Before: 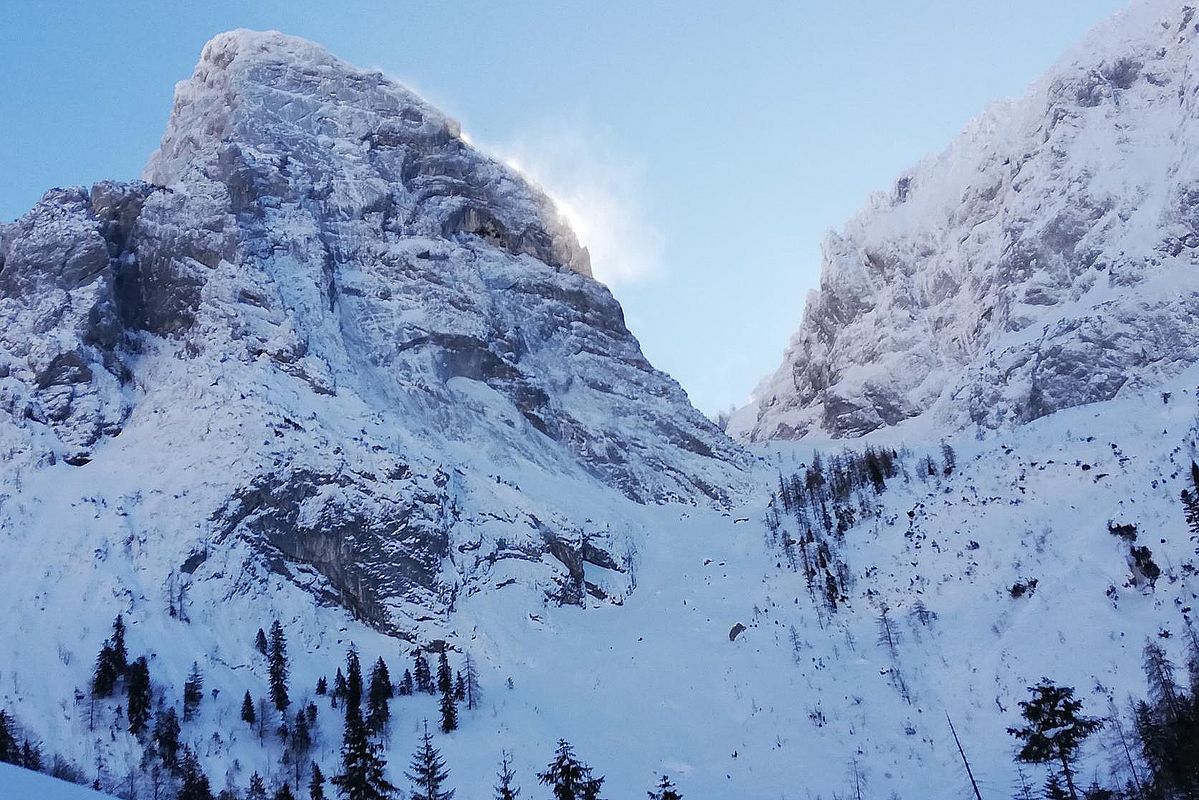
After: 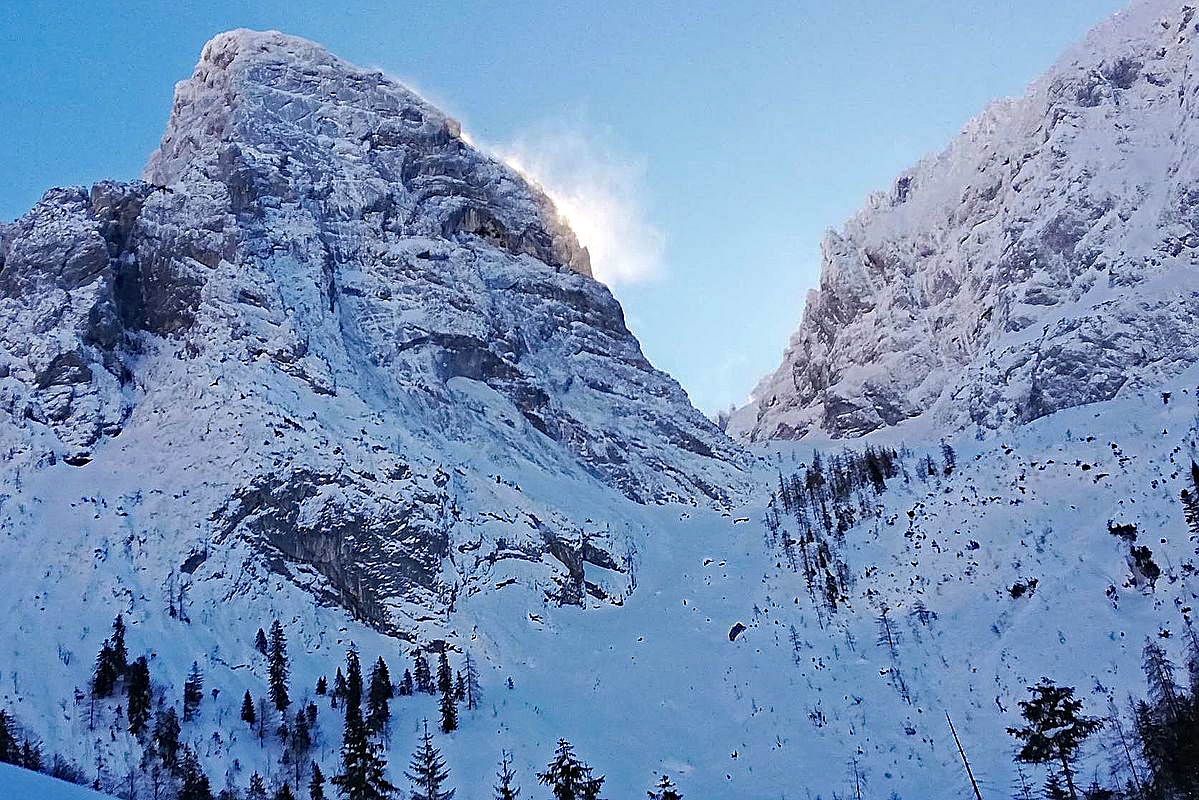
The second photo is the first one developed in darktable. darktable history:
haze removal: strength 0.5, distance 0.43, compatibility mode true, adaptive false
sharpen: on, module defaults
